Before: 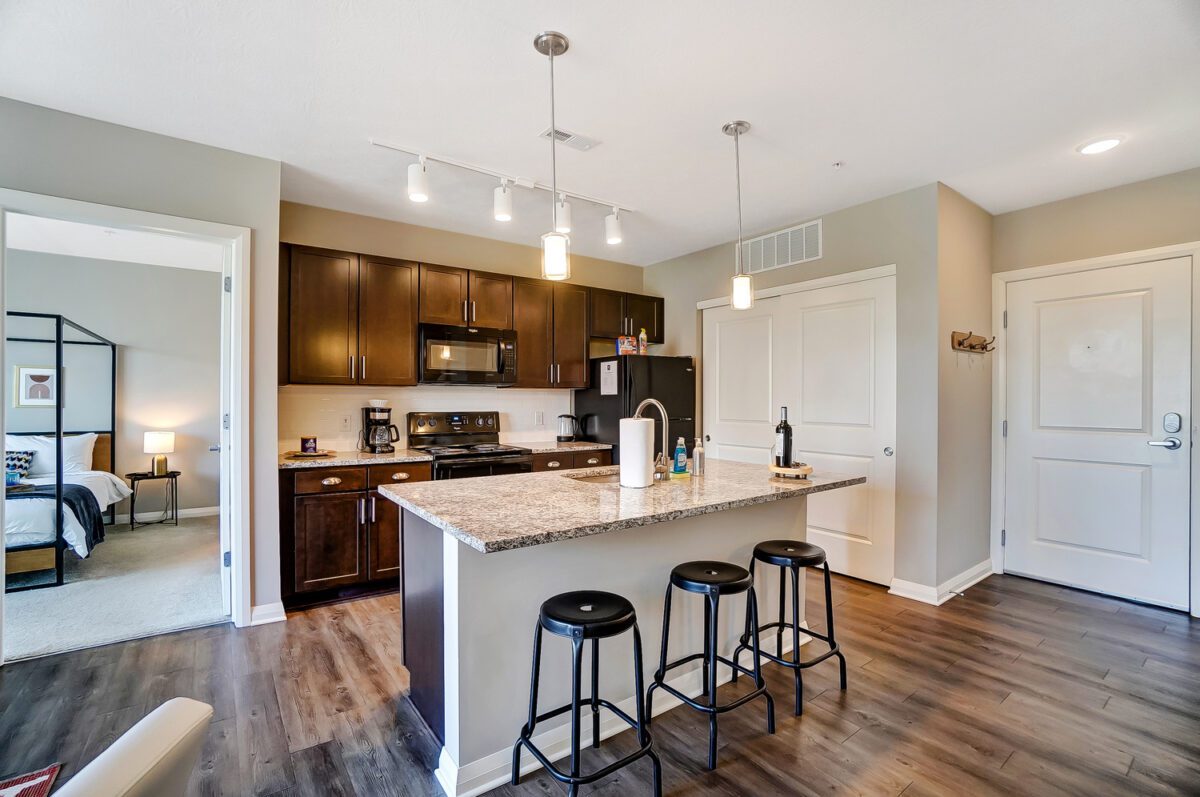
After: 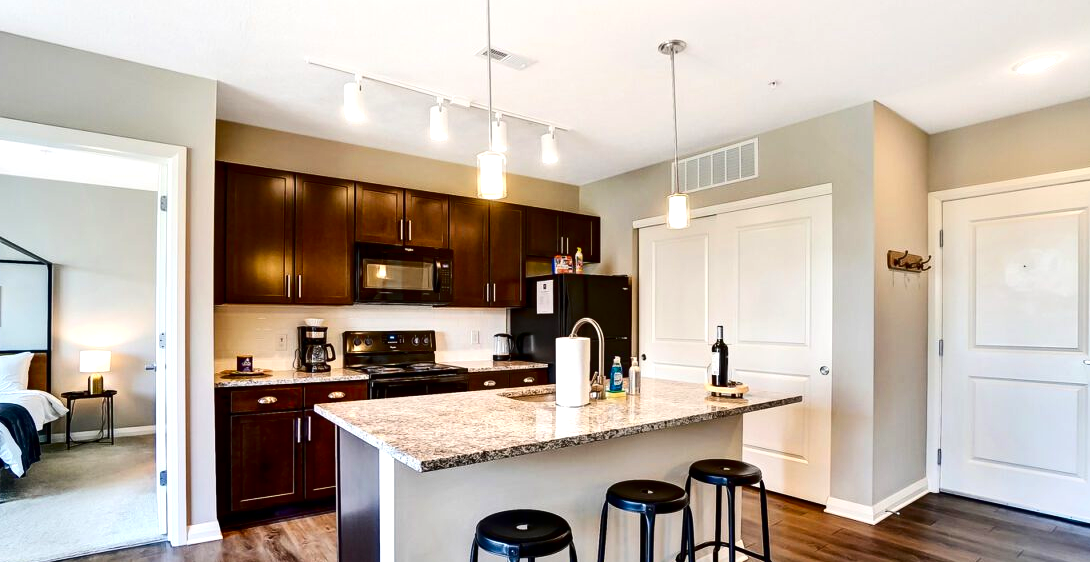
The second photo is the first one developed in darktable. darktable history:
contrast brightness saturation: contrast 0.187, brightness -0.244, saturation 0.109
exposure: black level correction 0, exposure 0.499 EV, compensate exposure bias true, compensate highlight preservation false
crop: left 5.409%, top 10.28%, right 3.723%, bottom 19.128%
